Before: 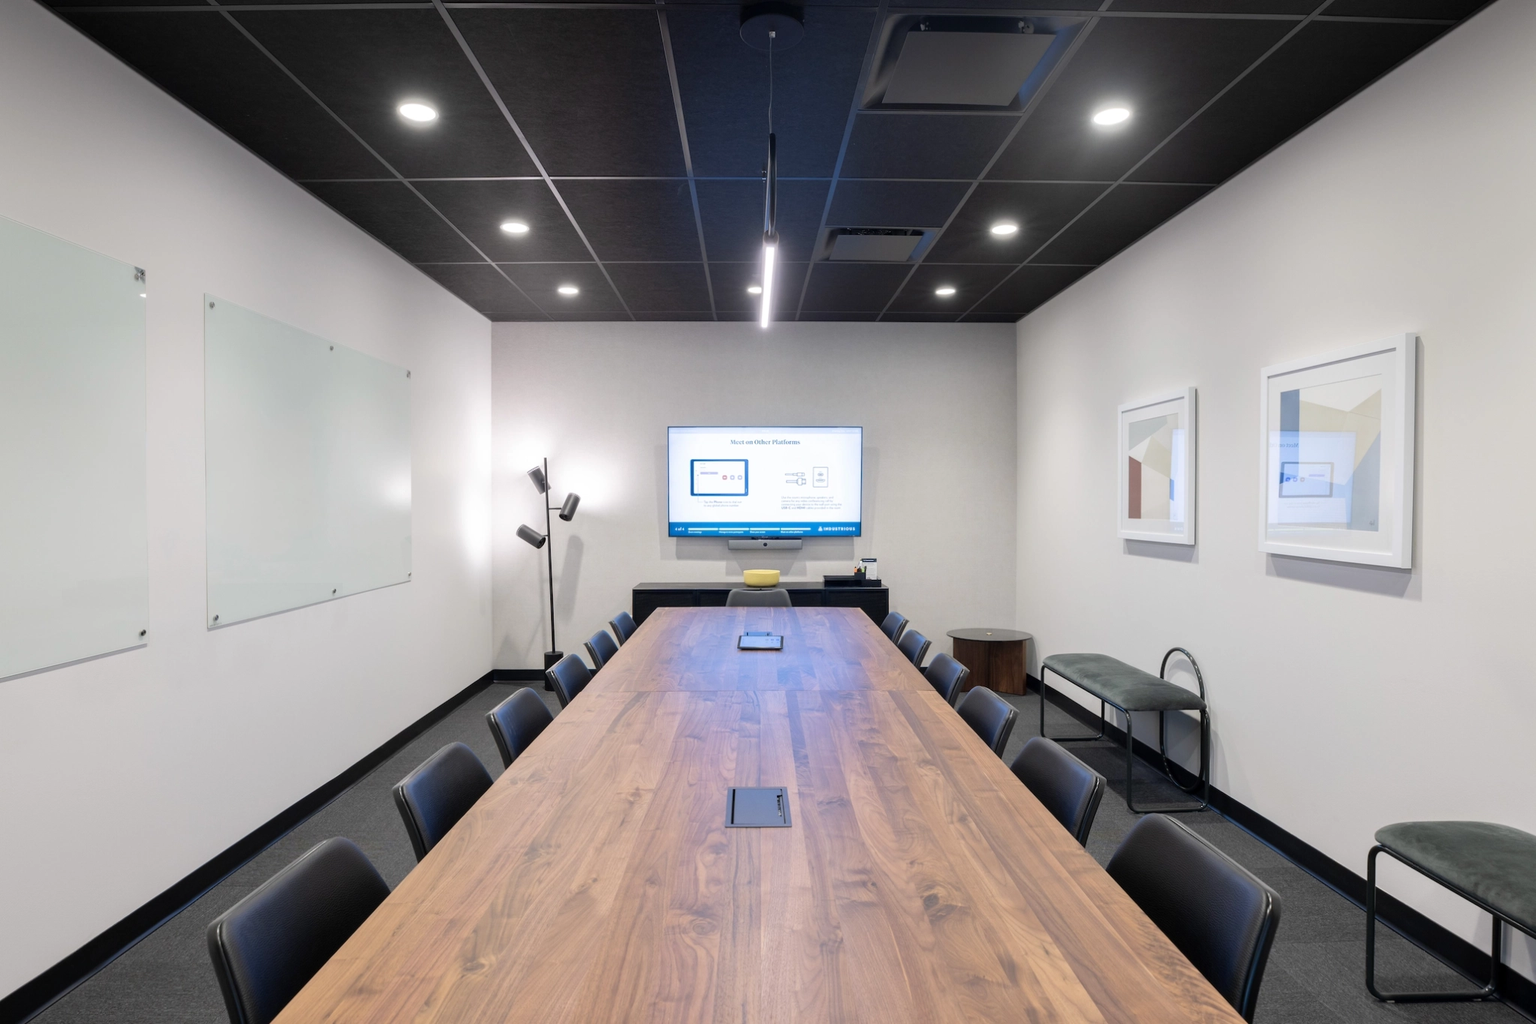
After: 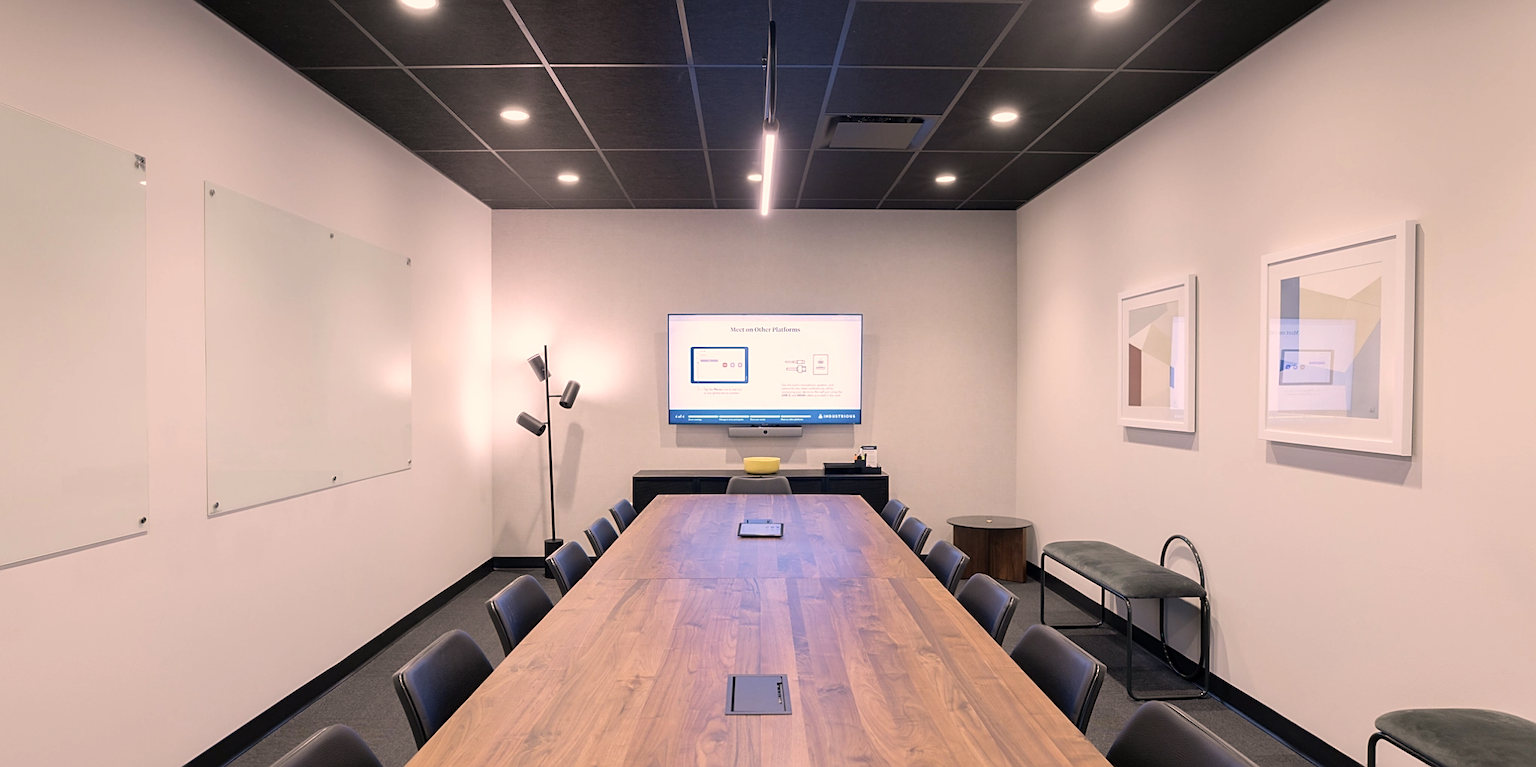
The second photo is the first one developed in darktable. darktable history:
sharpen: on, module defaults
color correction: highlights a* 11.96, highlights b* 11.58
crop: top 11.038%, bottom 13.962%
